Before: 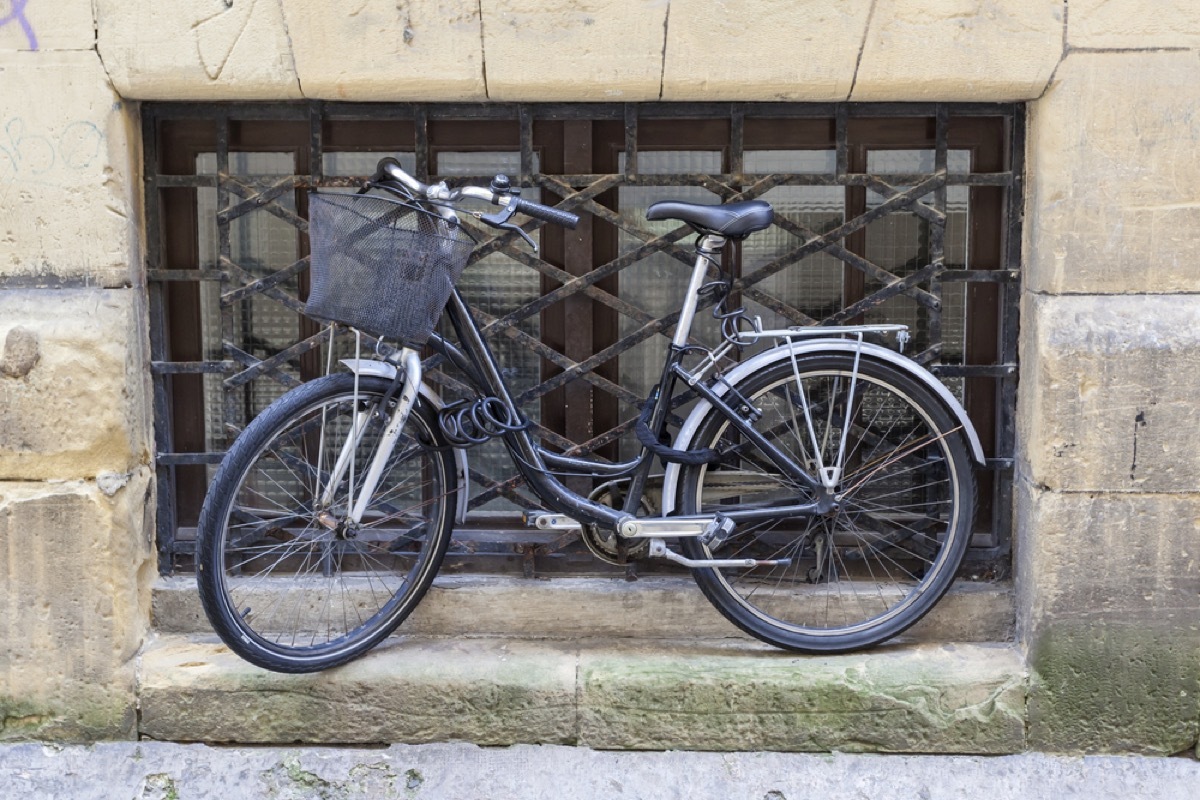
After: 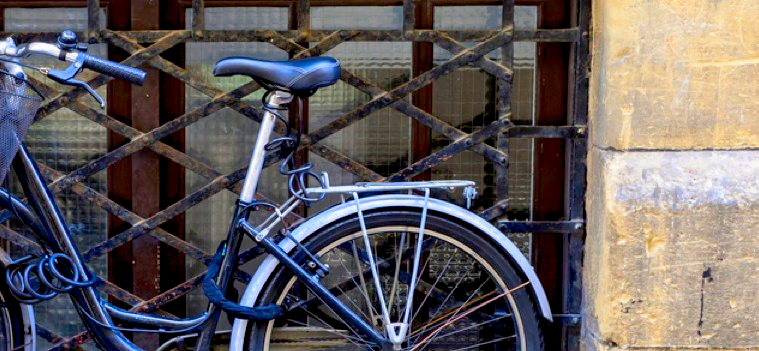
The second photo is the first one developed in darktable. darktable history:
crop: left 36.113%, top 18.065%, right 0.62%, bottom 37.949%
color correction: highlights b* 0.035, saturation 2.16
color zones: curves: ch0 [(0.25, 0.5) (0.636, 0.25) (0.75, 0.5)]
base curve: curves: ch0 [(0.017, 0) (0.425, 0.441) (0.844, 0.933) (1, 1)], preserve colors none
